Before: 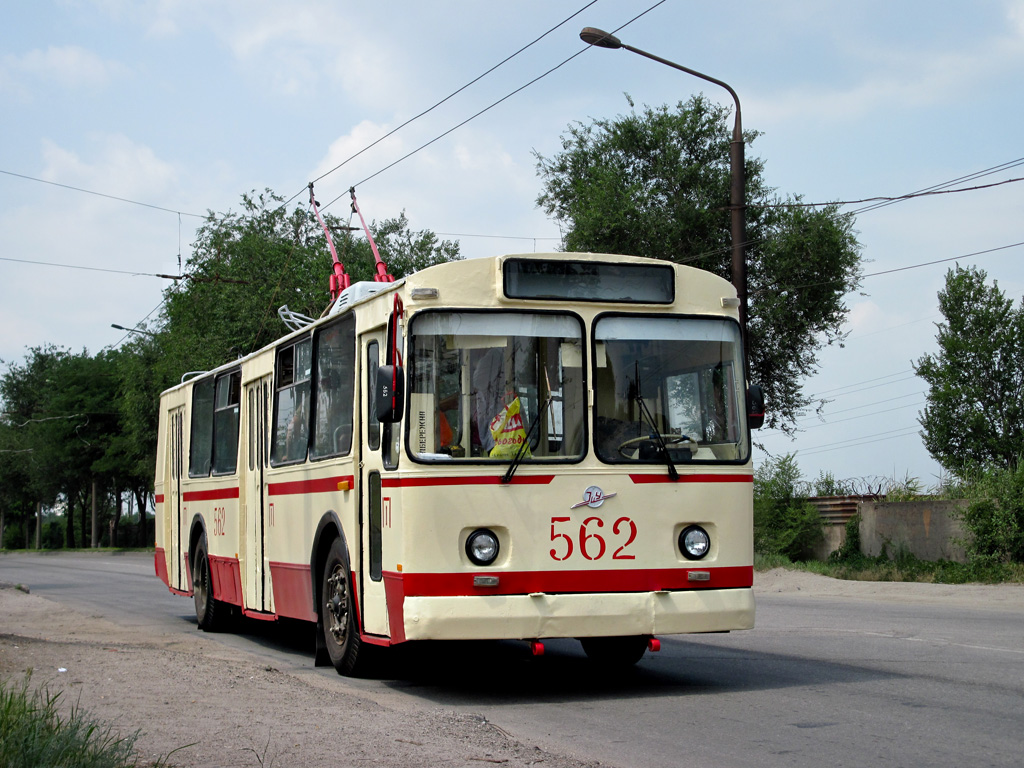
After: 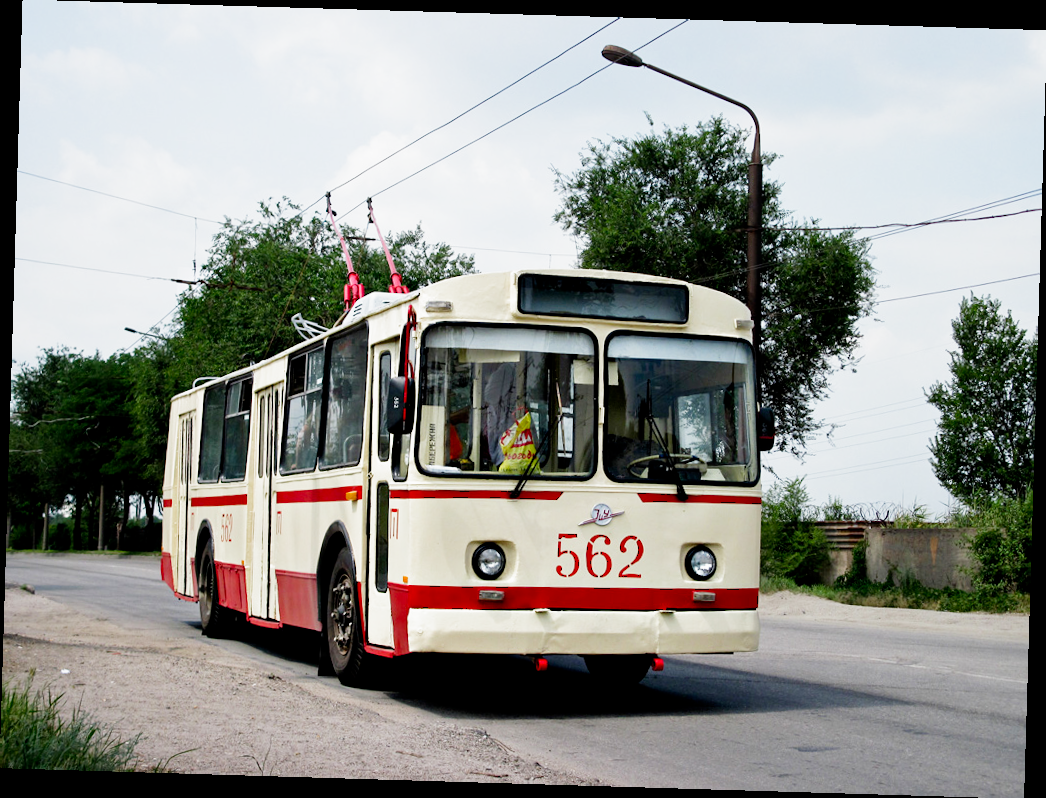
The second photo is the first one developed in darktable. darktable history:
filmic rgb: middle gray luminance 12.74%, black relative exposure -10.13 EV, white relative exposure 3.47 EV, threshold 6 EV, target black luminance 0%, hardness 5.74, latitude 44.69%, contrast 1.221, highlights saturation mix 5%, shadows ↔ highlights balance 26.78%, add noise in highlights 0, preserve chrominance no, color science v3 (2019), use custom middle-gray values true, iterations of high-quality reconstruction 0, contrast in highlights soft, enable highlight reconstruction true
rotate and perspective: rotation 1.72°, automatic cropping off
